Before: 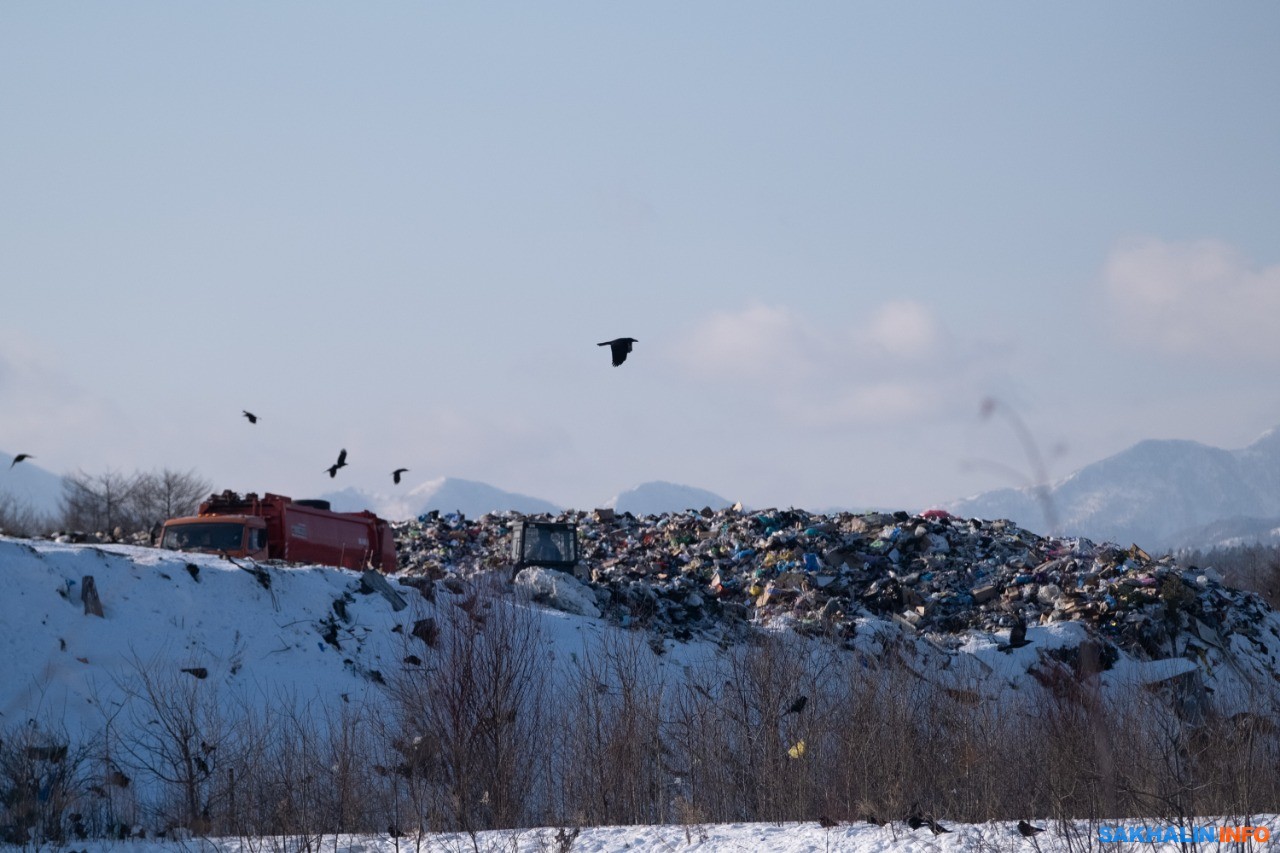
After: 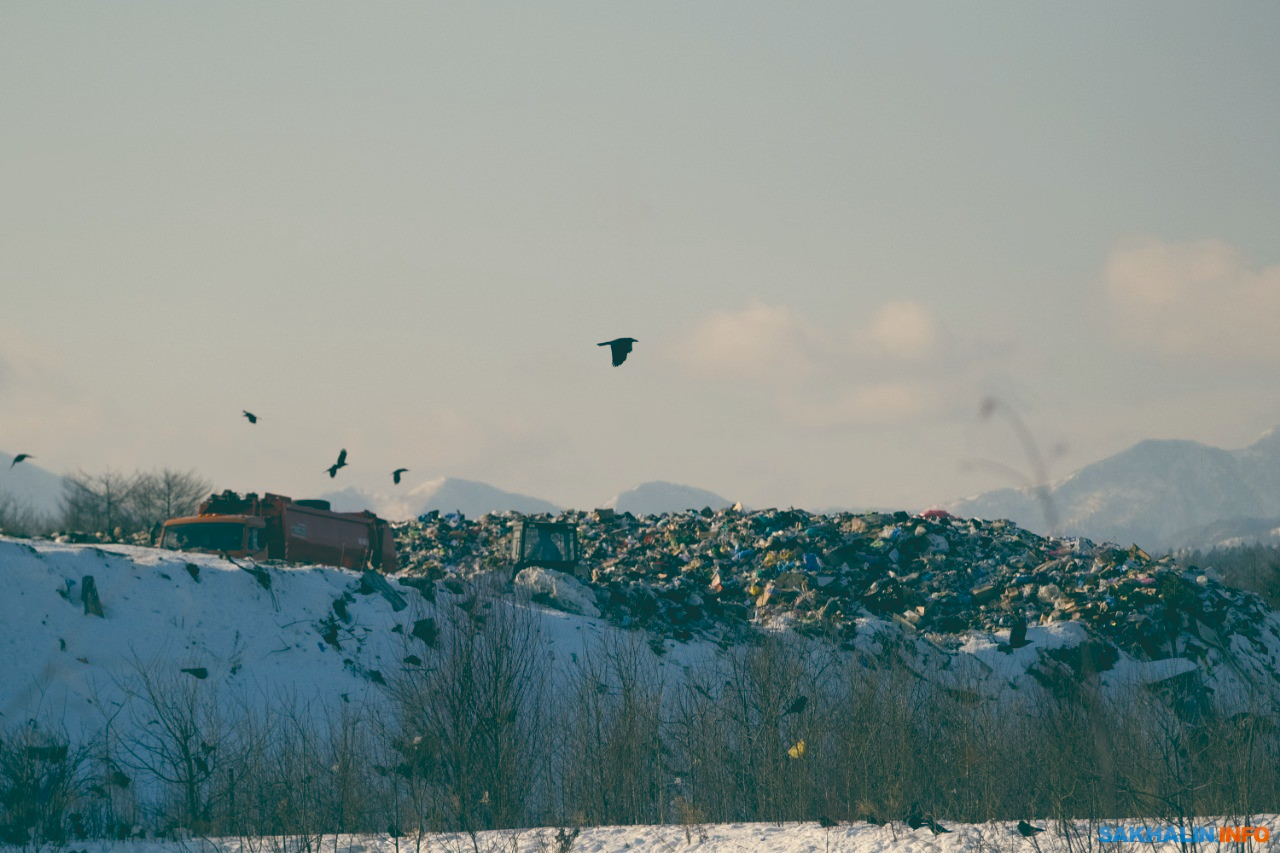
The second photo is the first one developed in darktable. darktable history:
color balance rgb: shadows lift › chroma 2%, shadows lift › hue 247.2°, power › chroma 0.3%, power › hue 25.2°, highlights gain › chroma 3%, highlights gain › hue 60°, global offset › luminance 2%, perceptual saturation grading › global saturation 20%, perceptual saturation grading › highlights -20%, perceptual saturation grading › shadows 30%
color balance: lift [1.005, 0.99, 1.007, 1.01], gamma [1, 1.034, 1.032, 0.966], gain [0.873, 1.055, 1.067, 0.933]
